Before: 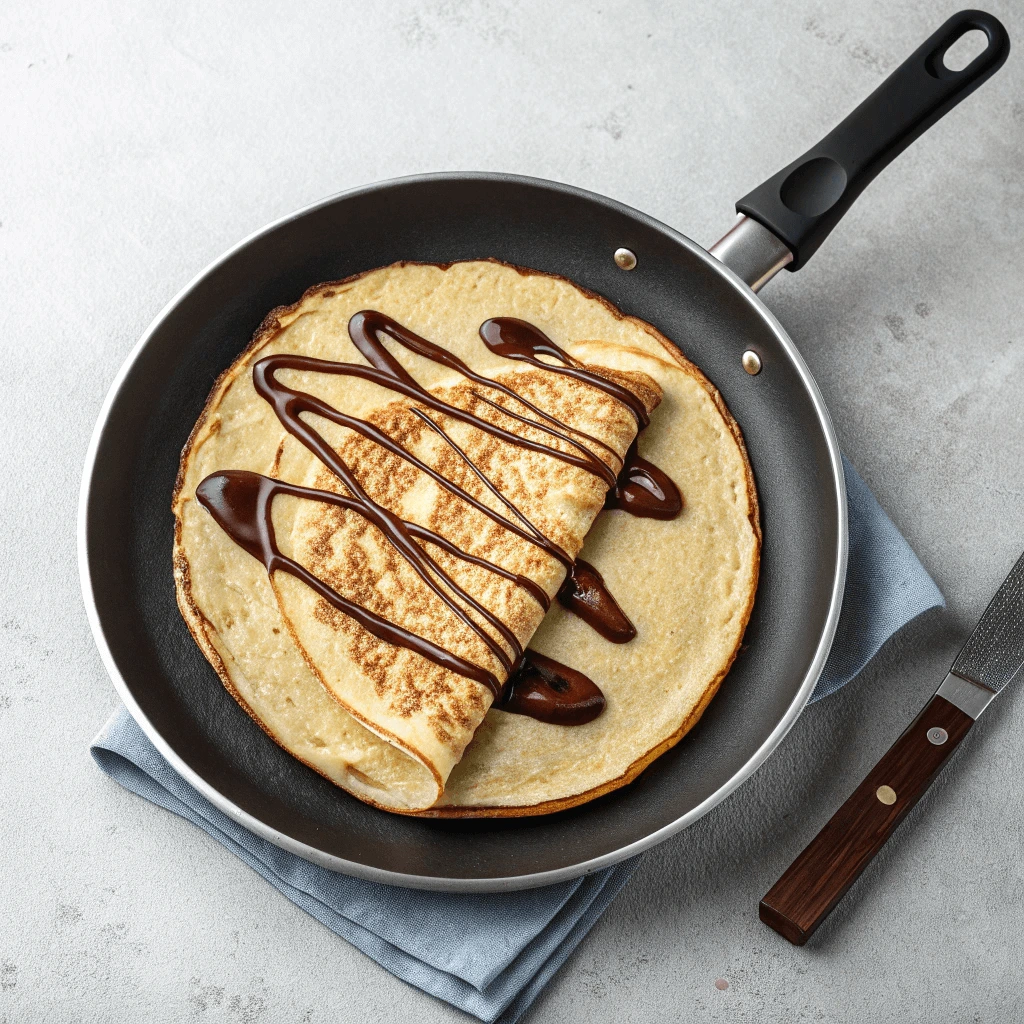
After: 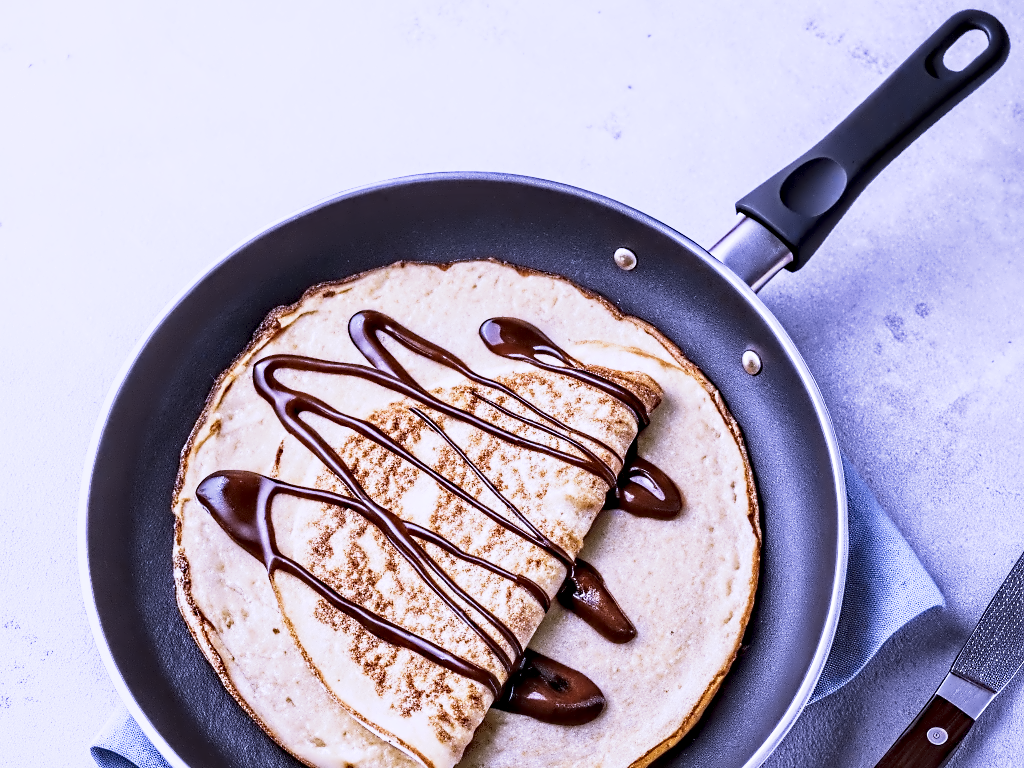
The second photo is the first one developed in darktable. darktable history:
crop: bottom 24.967%
base curve: curves: ch0 [(0, 0) (0.088, 0.125) (0.176, 0.251) (0.354, 0.501) (0.613, 0.749) (1, 0.877)], preserve colors none
contrast equalizer: octaves 7, y [[0.5, 0.542, 0.583, 0.625, 0.667, 0.708], [0.5 ×6], [0.5 ×6], [0, 0.033, 0.067, 0.1, 0.133, 0.167], [0, 0.05, 0.1, 0.15, 0.2, 0.25]]
white balance: red 0.98, blue 1.61
